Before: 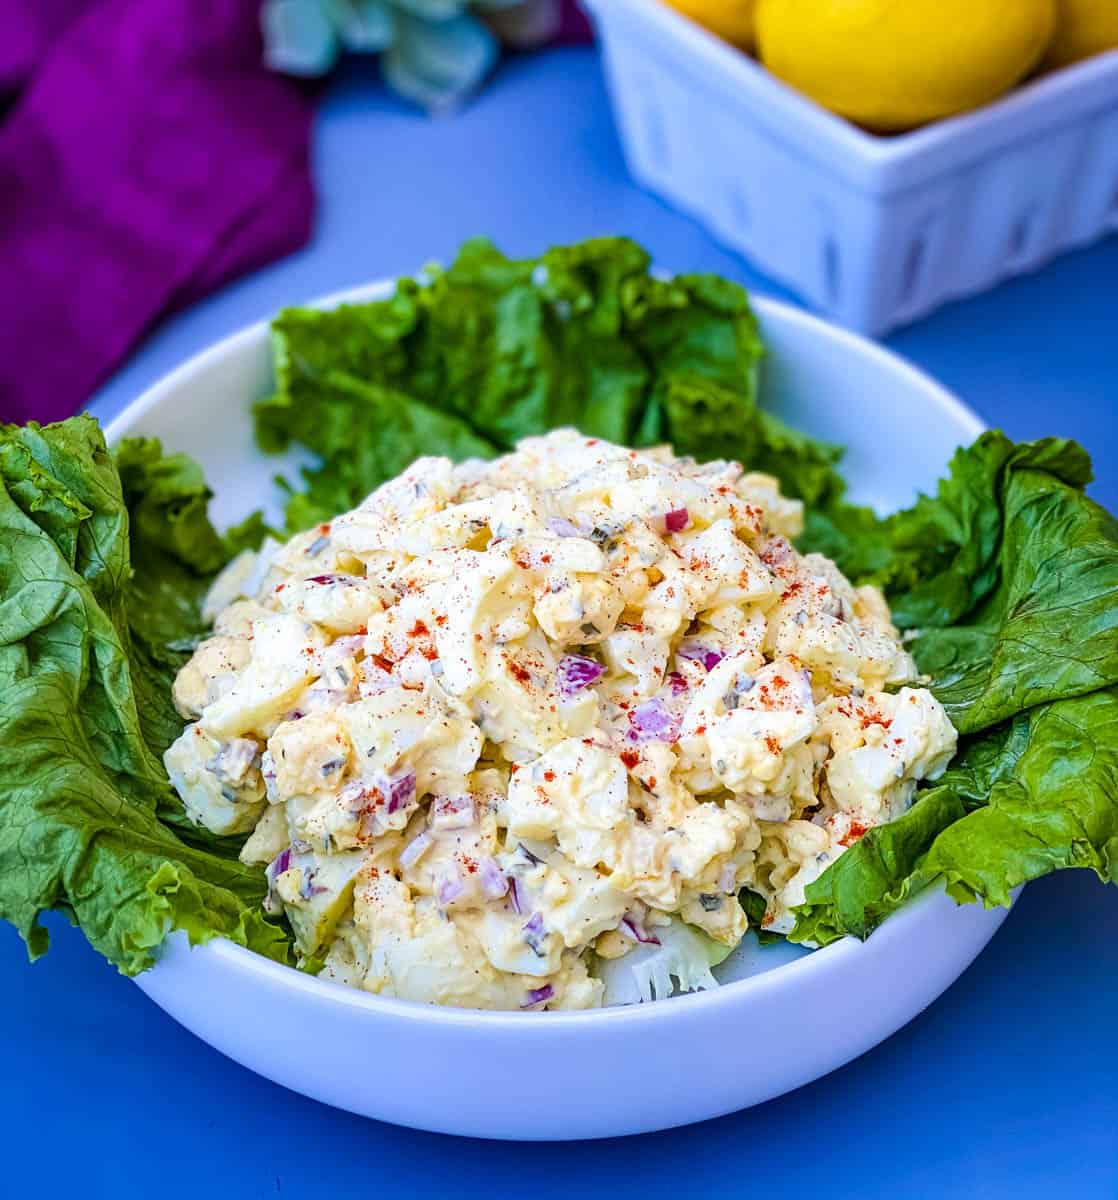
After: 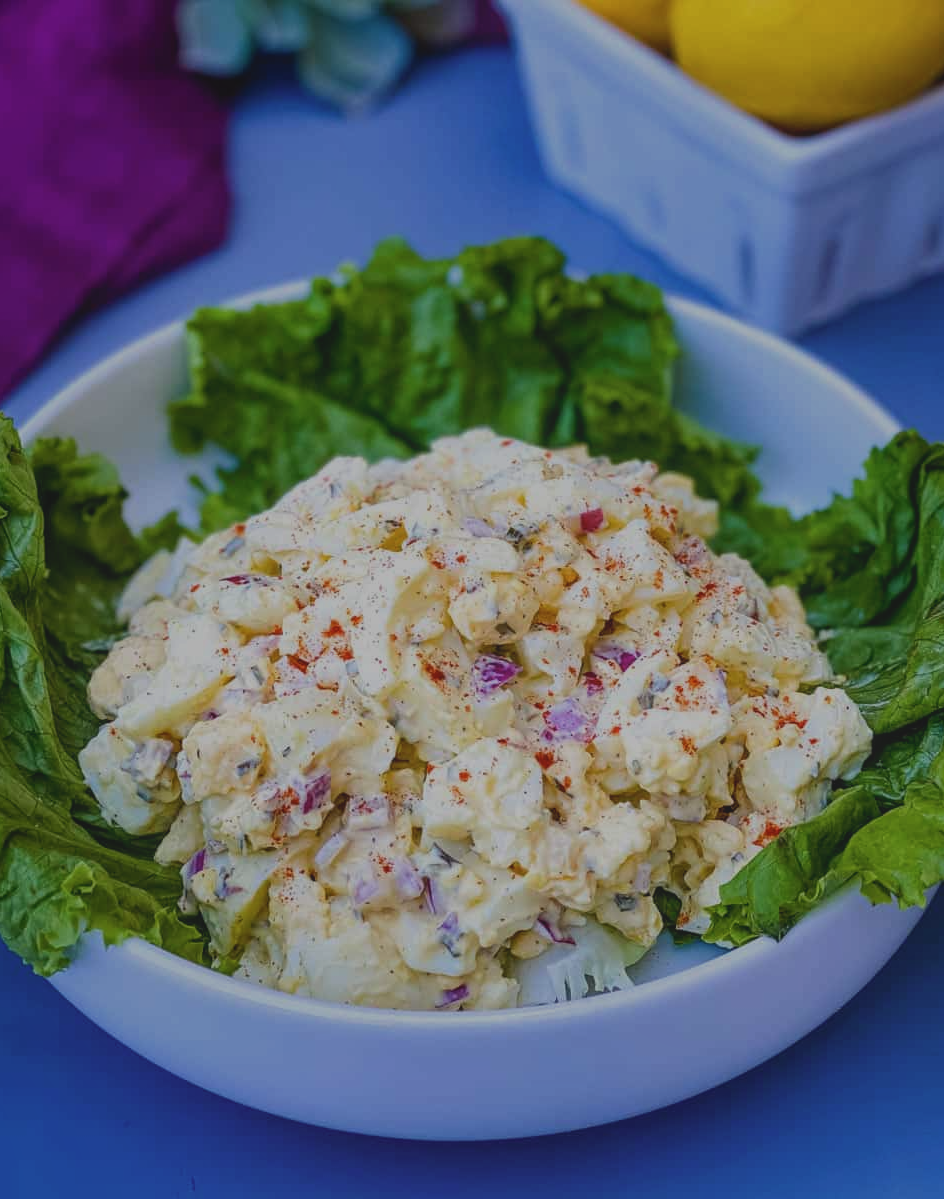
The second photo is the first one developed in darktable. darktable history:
contrast brightness saturation: contrast -0.078, brightness -0.037, saturation -0.112
exposure: black level correction 0, exposure -0.835 EV, compensate exposure bias true, compensate highlight preservation false
crop: left 7.657%, right 7.833%
local contrast: highlights 47%, shadows 4%, detail 98%
